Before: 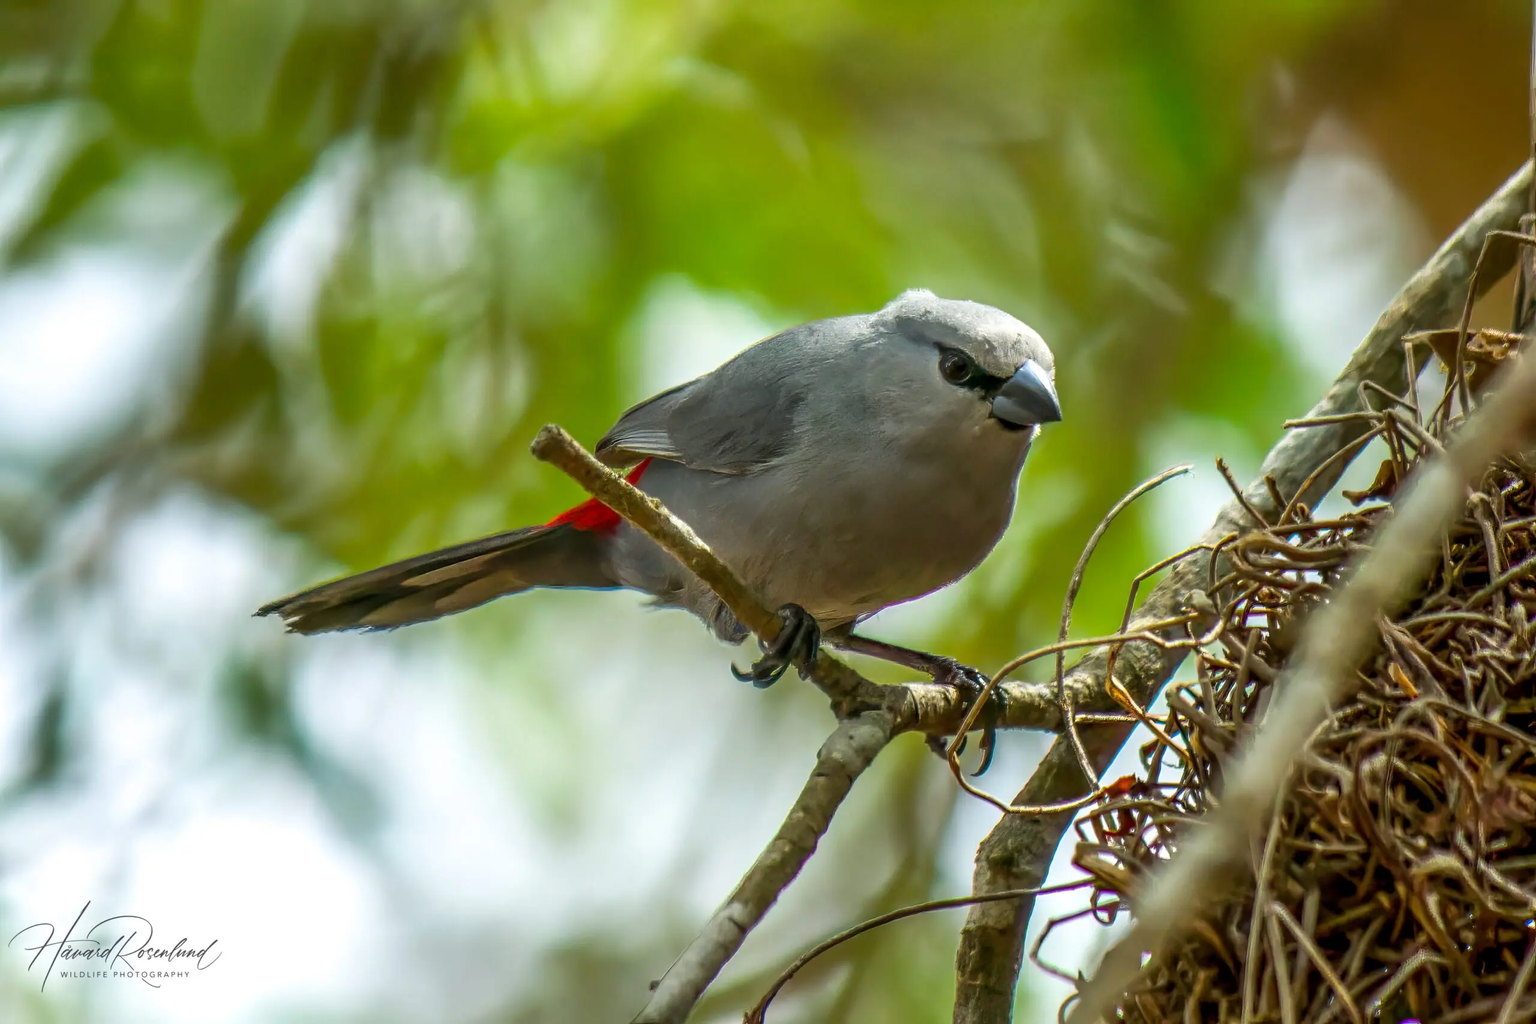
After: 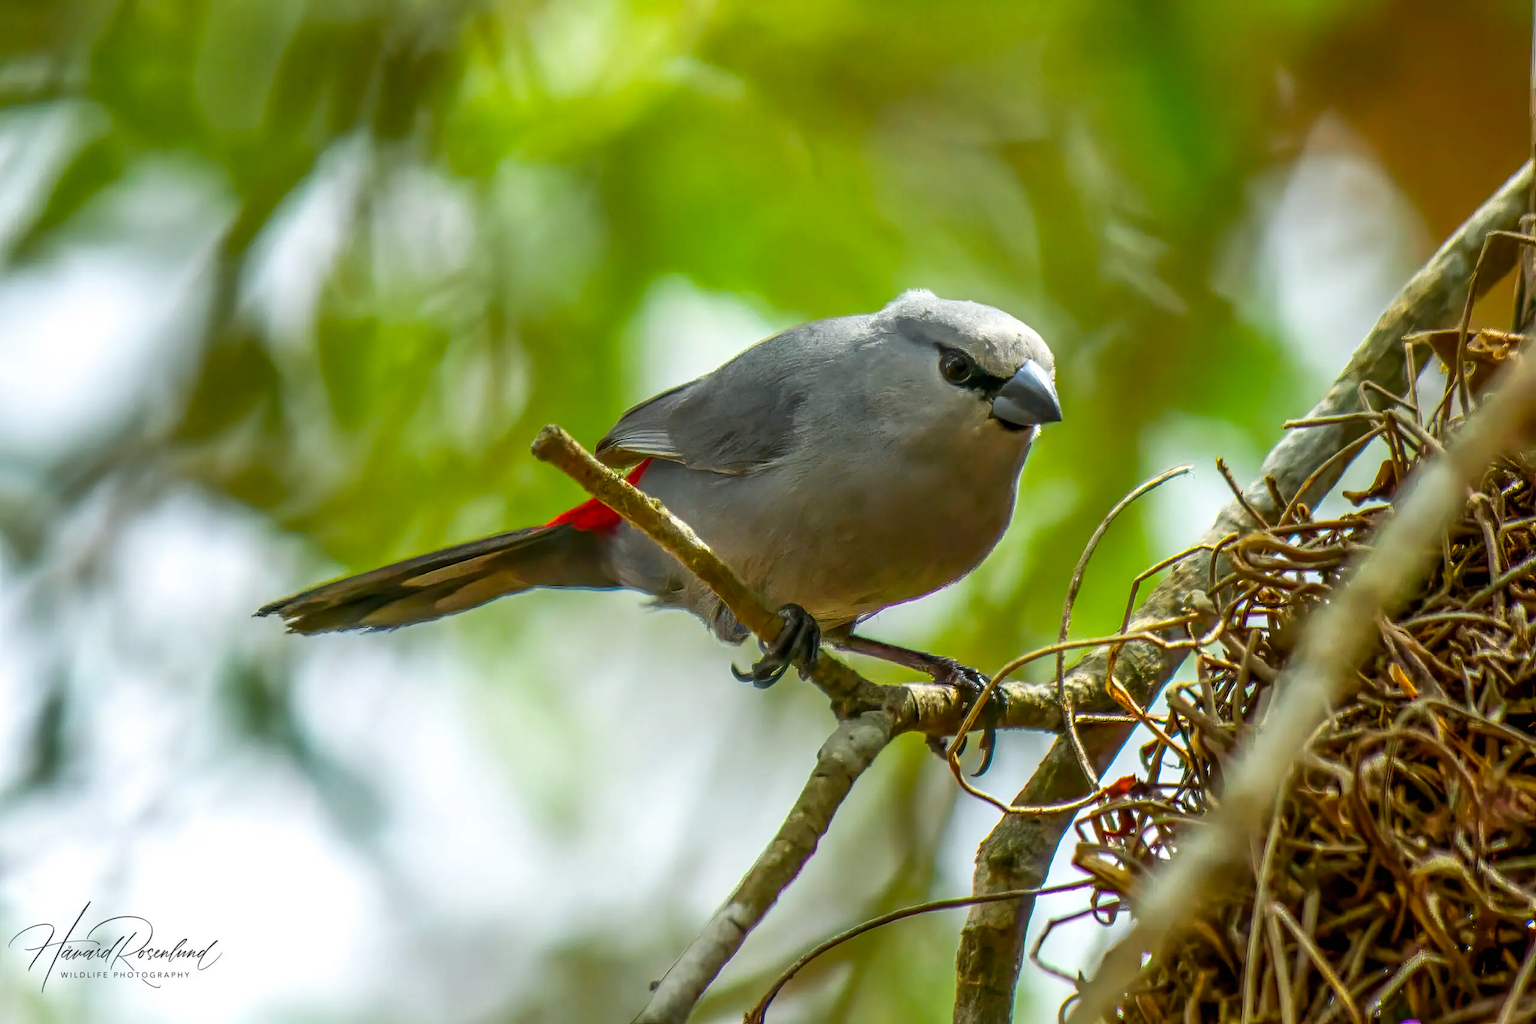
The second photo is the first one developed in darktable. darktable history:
contrast brightness saturation: saturation -0.069
color zones: curves: ch0 [(0.224, 0.526) (0.75, 0.5)]; ch1 [(0.055, 0.526) (0.224, 0.761) (0.377, 0.526) (0.75, 0.5)]
